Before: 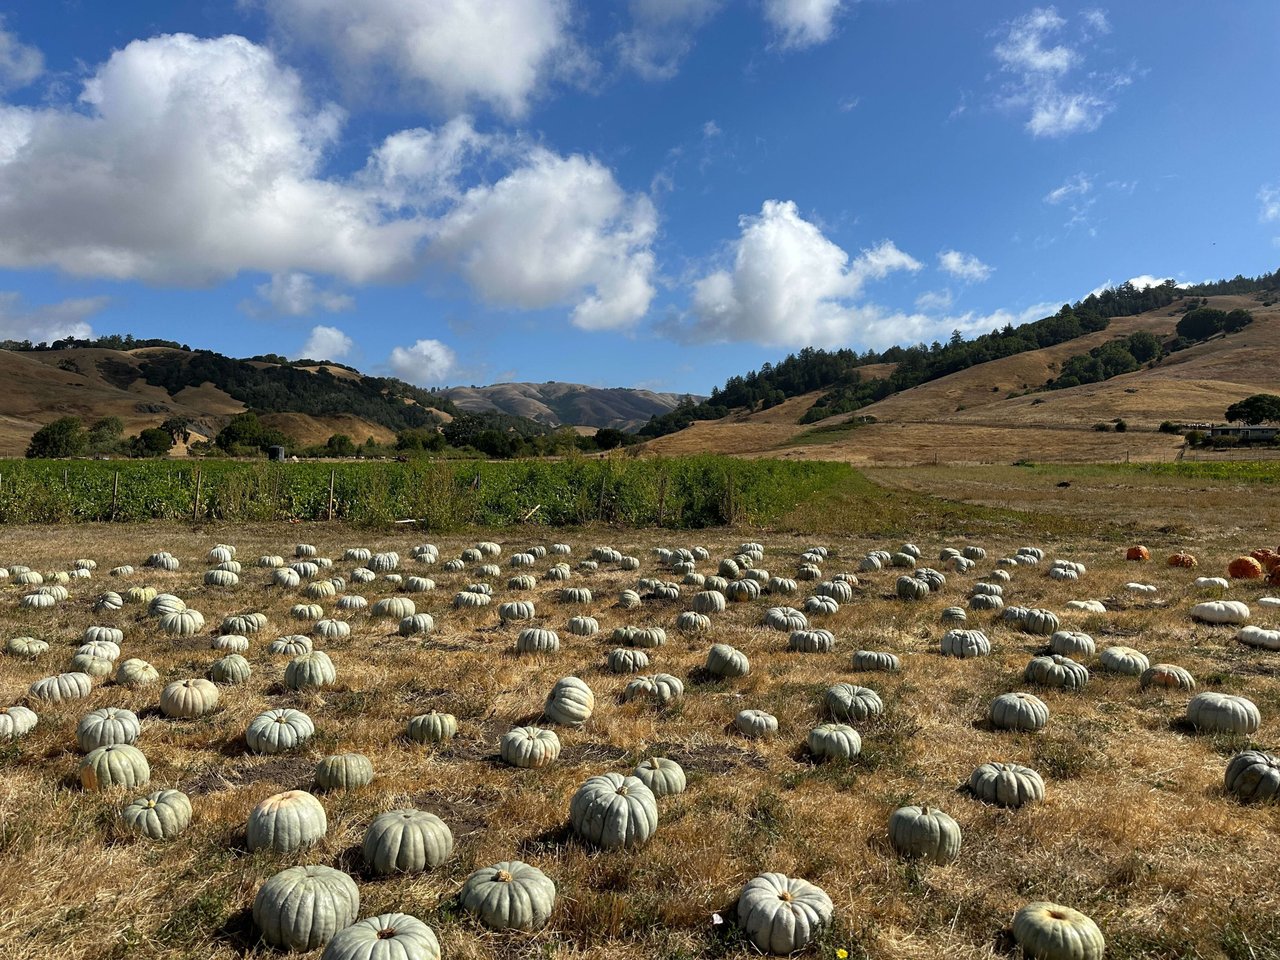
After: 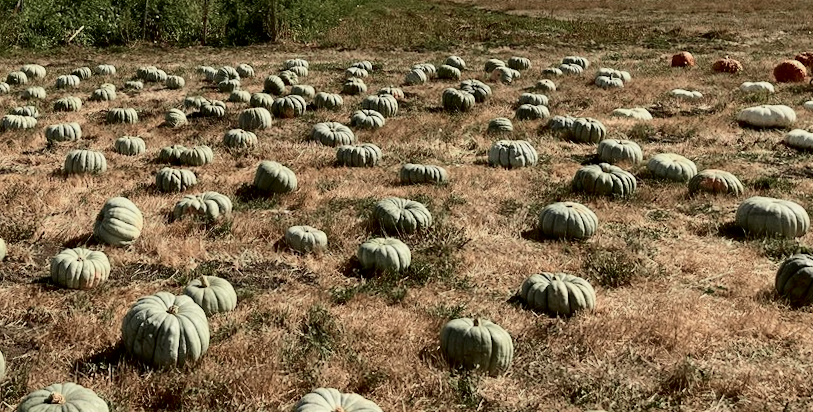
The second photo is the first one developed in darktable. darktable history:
tone curve: curves: ch0 [(0, 0) (0.049, 0.01) (0.154, 0.081) (0.491, 0.56) (0.739, 0.794) (0.992, 0.937)]; ch1 [(0, 0) (0.172, 0.123) (0.317, 0.272) (0.401, 0.422) (0.499, 0.497) (0.531, 0.54) (0.615, 0.603) (0.741, 0.783) (1, 1)]; ch2 [(0, 0) (0.411, 0.424) (0.462, 0.483) (0.544, 0.56) (0.686, 0.638) (1, 1)], color space Lab, independent channels, preserve colors none
rotate and perspective: rotation -1.42°, crop left 0.016, crop right 0.984, crop top 0.035, crop bottom 0.965
crop and rotate: left 35.509%, top 50.238%, bottom 4.934%
